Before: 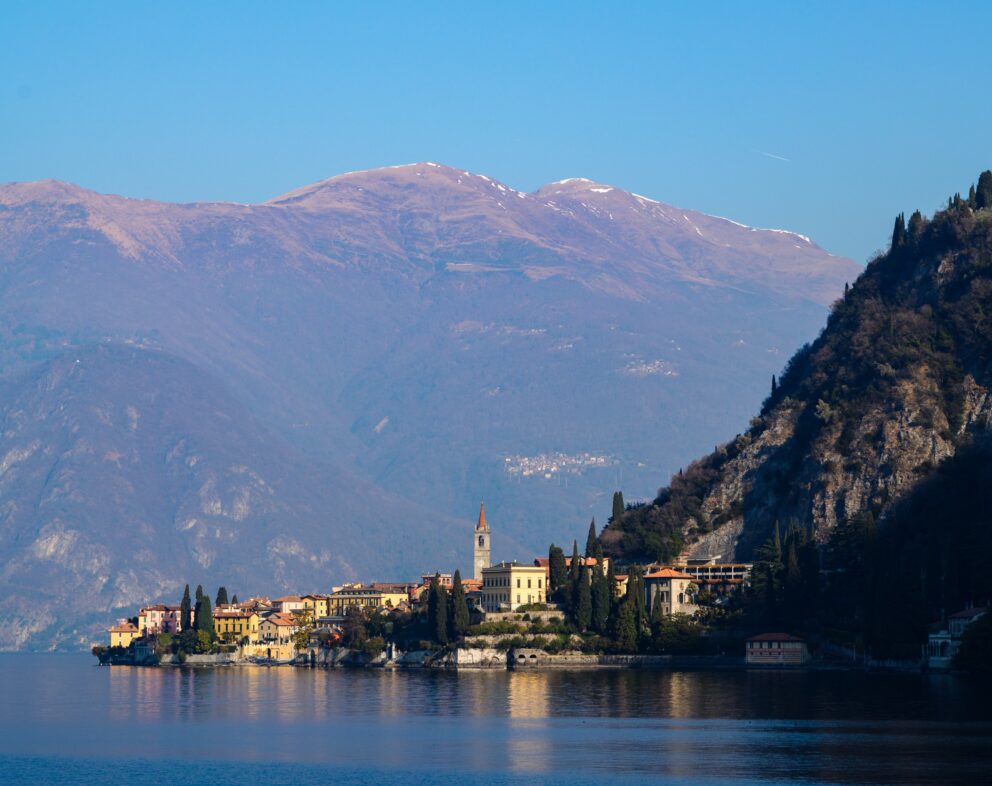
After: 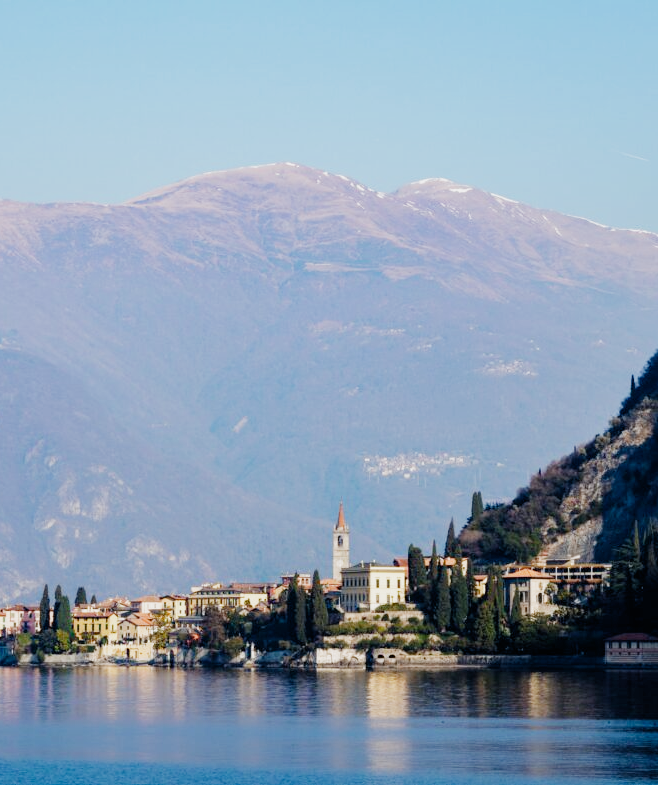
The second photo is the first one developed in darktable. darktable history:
exposure: black level correction 0.001, exposure 0.957 EV, compensate highlight preservation false
crop and rotate: left 14.289%, right 19.312%
filmic rgb: black relative exposure -7.65 EV, white relative exposure 4.56 EV, hardness 3.61, preserve chrominance no, color science v5 (2021)
